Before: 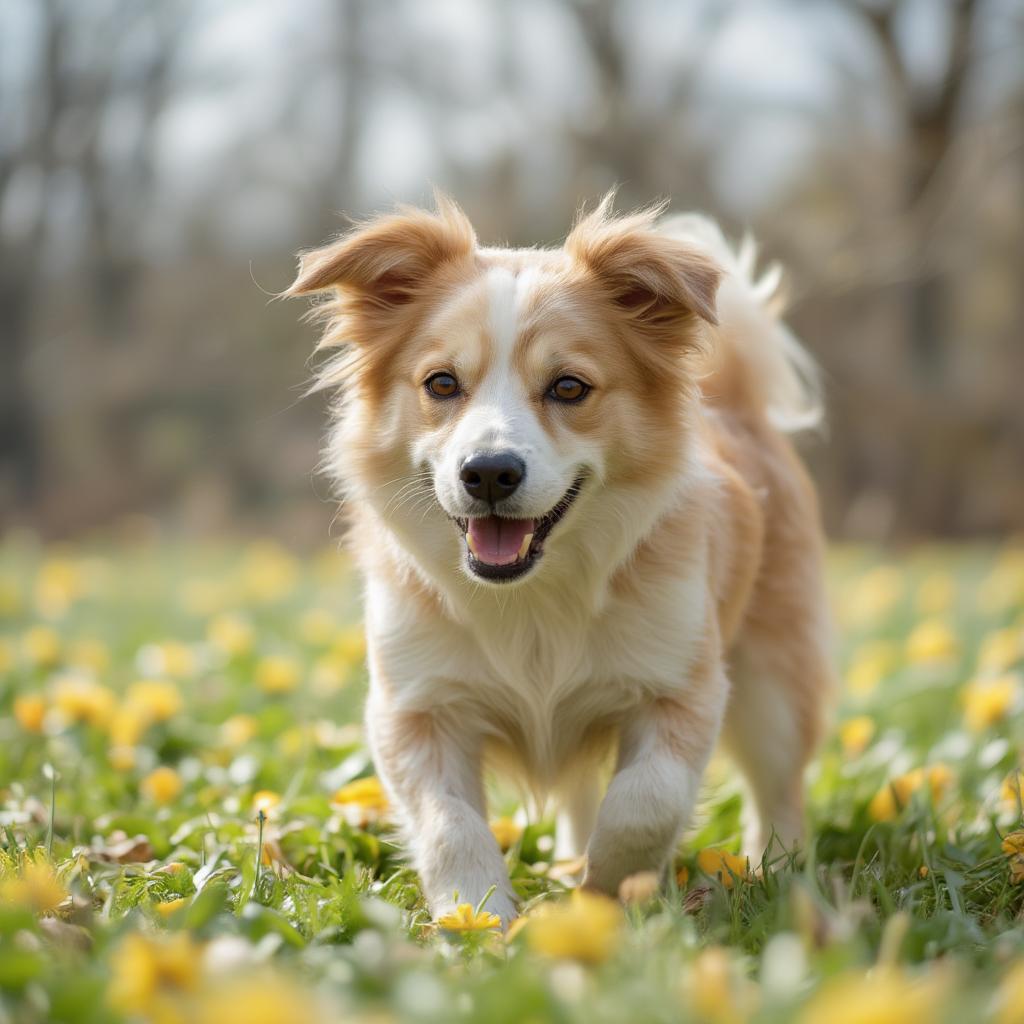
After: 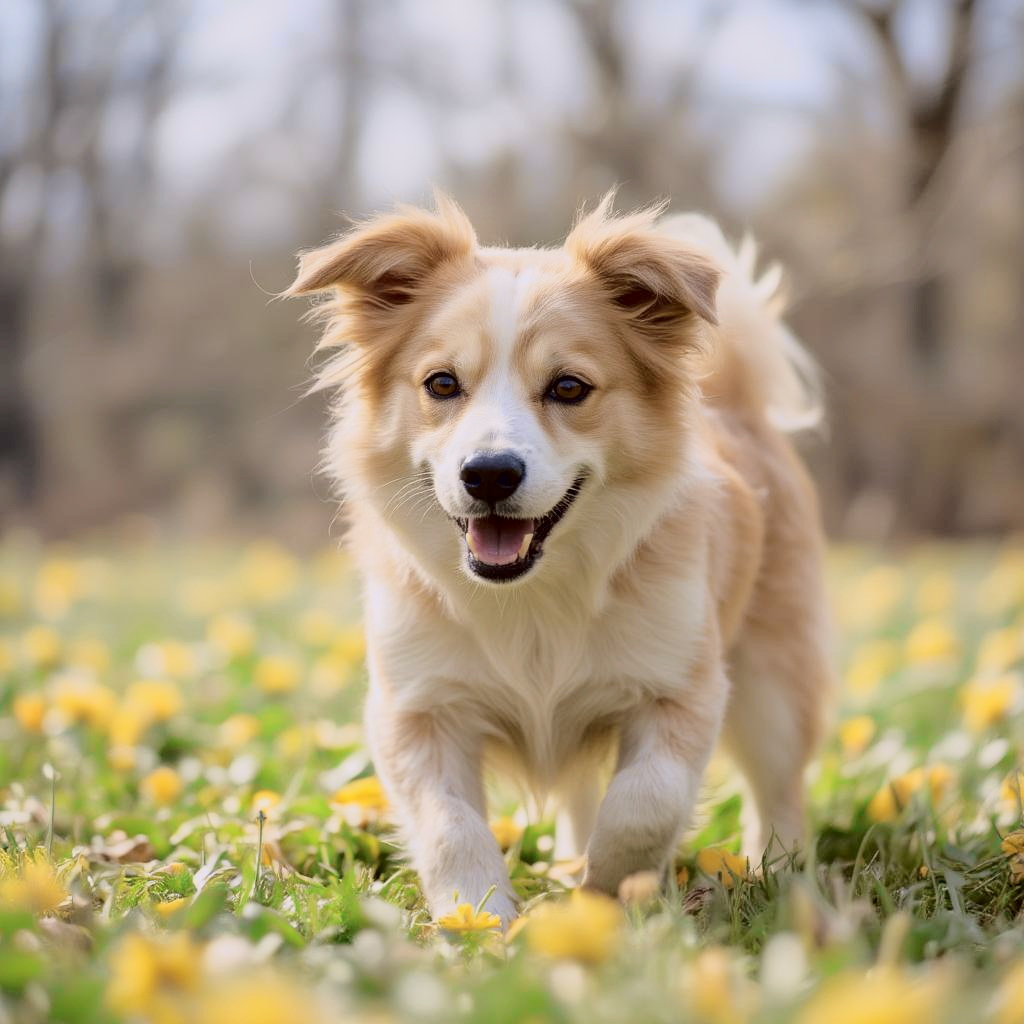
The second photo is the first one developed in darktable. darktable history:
tone curve: curves: ch0 [(0.003, 0.003) (0.104, 0.026) (0.236, 0.181) (0.401, 0.443) (0.495, 0.55) (0.625, 0.67) (0.819, 0.841) (0.96, 0.899)]; ch1 [(0, 0) (0.161, 0.092) (0.37, 0.302) (0.424, 0.402) (0.45, 0.466) (0.495, 0.51) (0.573, 0.571) (0.638, 0.641) (0.751, 0.741) (1, 1)]; ch2 [(0, 0) (0.352, 0.403) (0.466, 0.443) (0.524, 0.526) (0.56, 0.556) (1, 1)], color space Lab, independent channels, preserve colors none
